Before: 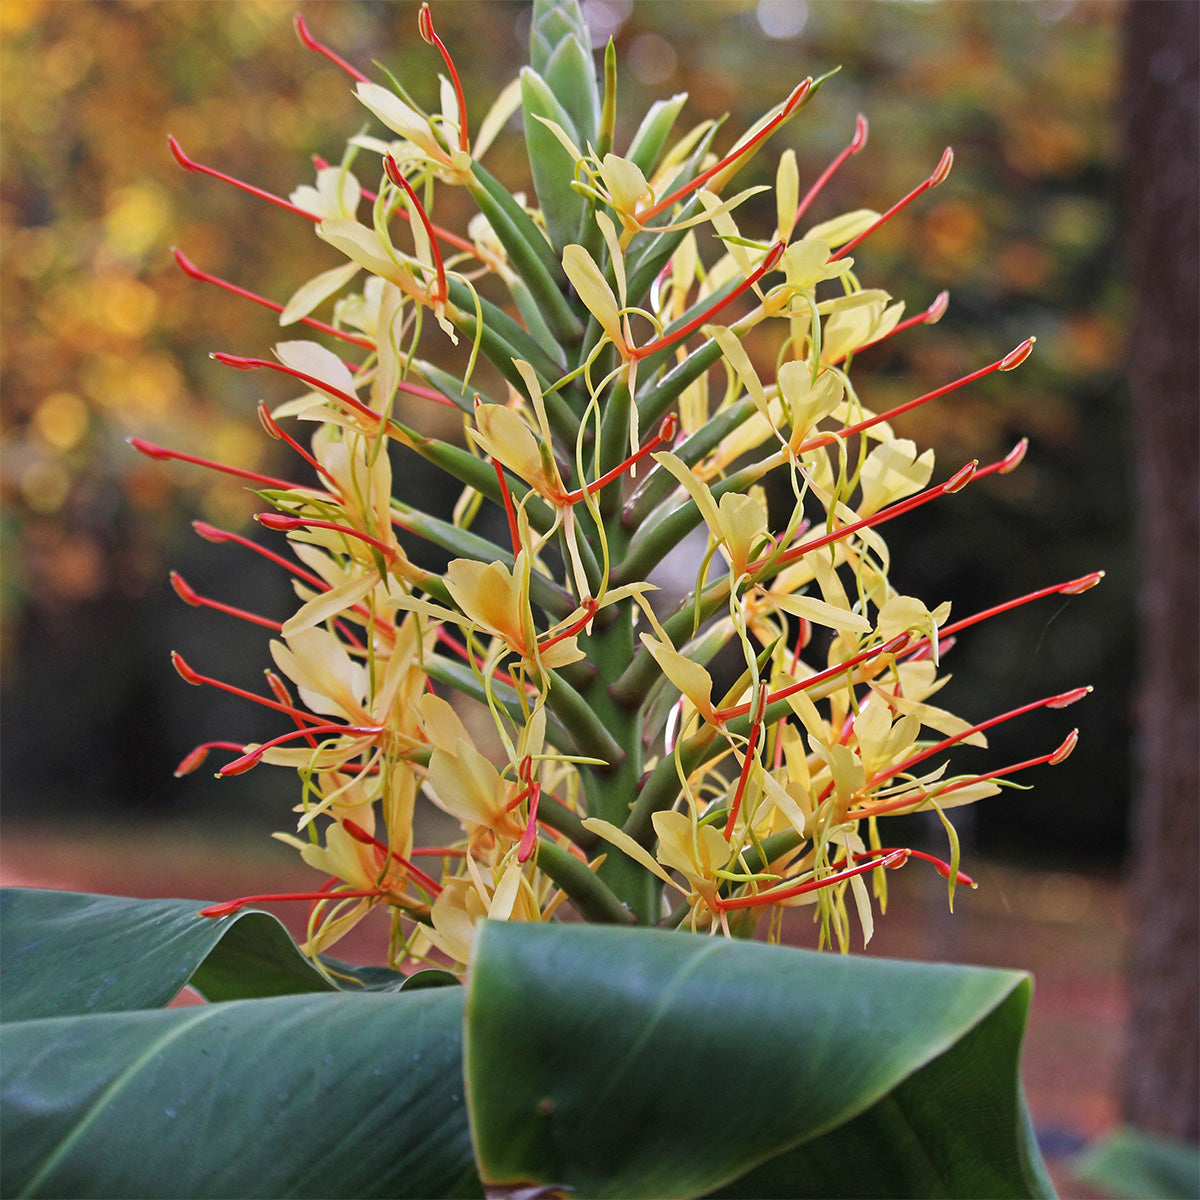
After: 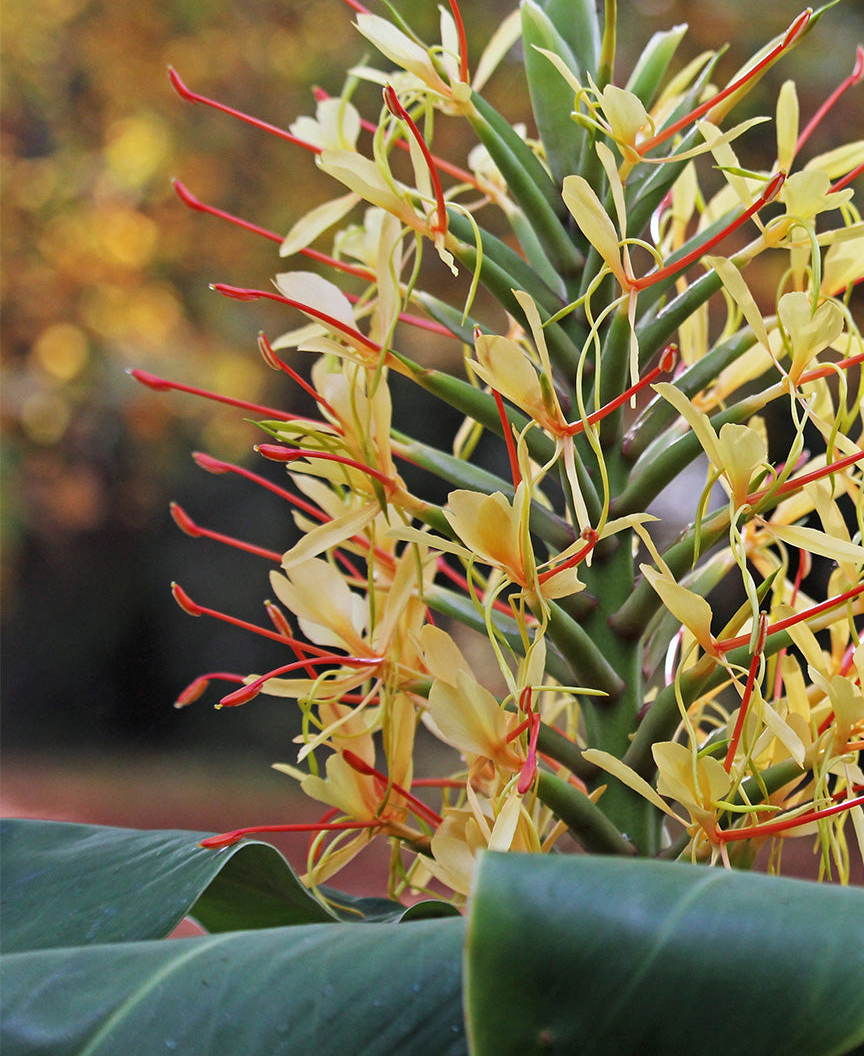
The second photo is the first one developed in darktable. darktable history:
white balance: red 0.978, blue 0.999
crop: top 5.803%, right 27.864%, bottom 5.804%
levels: mode automatic, black 0.023%, white 99.97%, levels [0.062, 0.494, 0.925]
